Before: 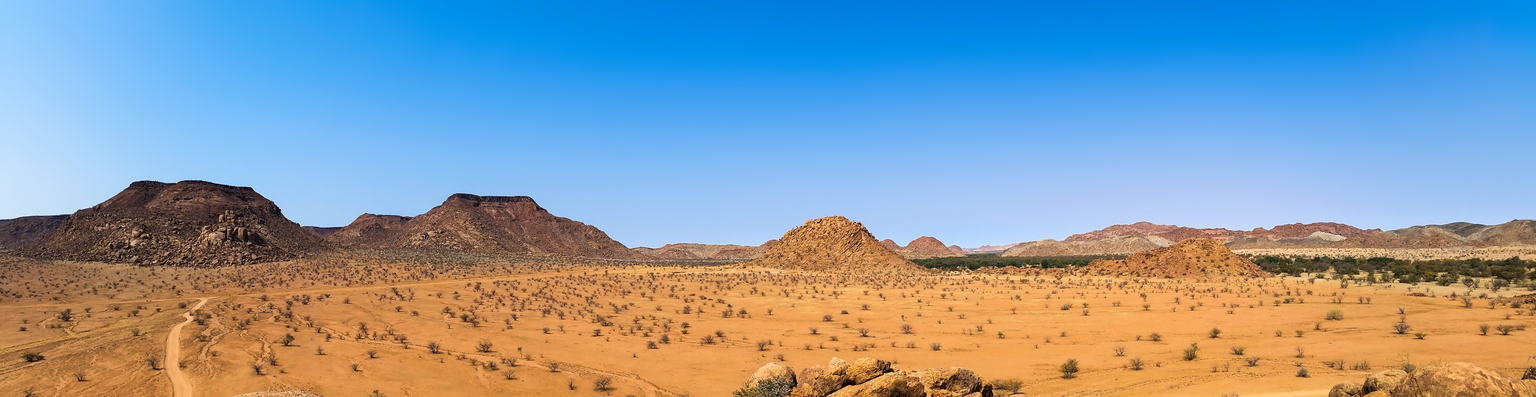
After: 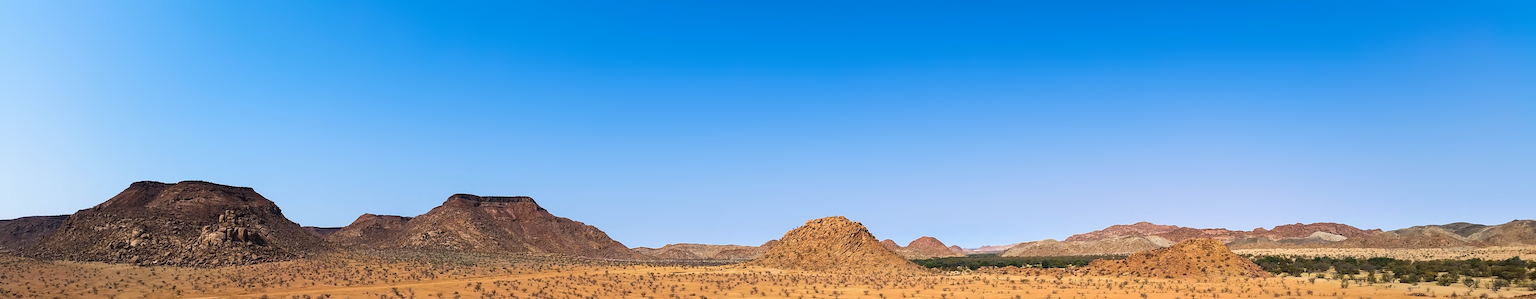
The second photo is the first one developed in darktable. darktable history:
crop: bottom 24.522%
